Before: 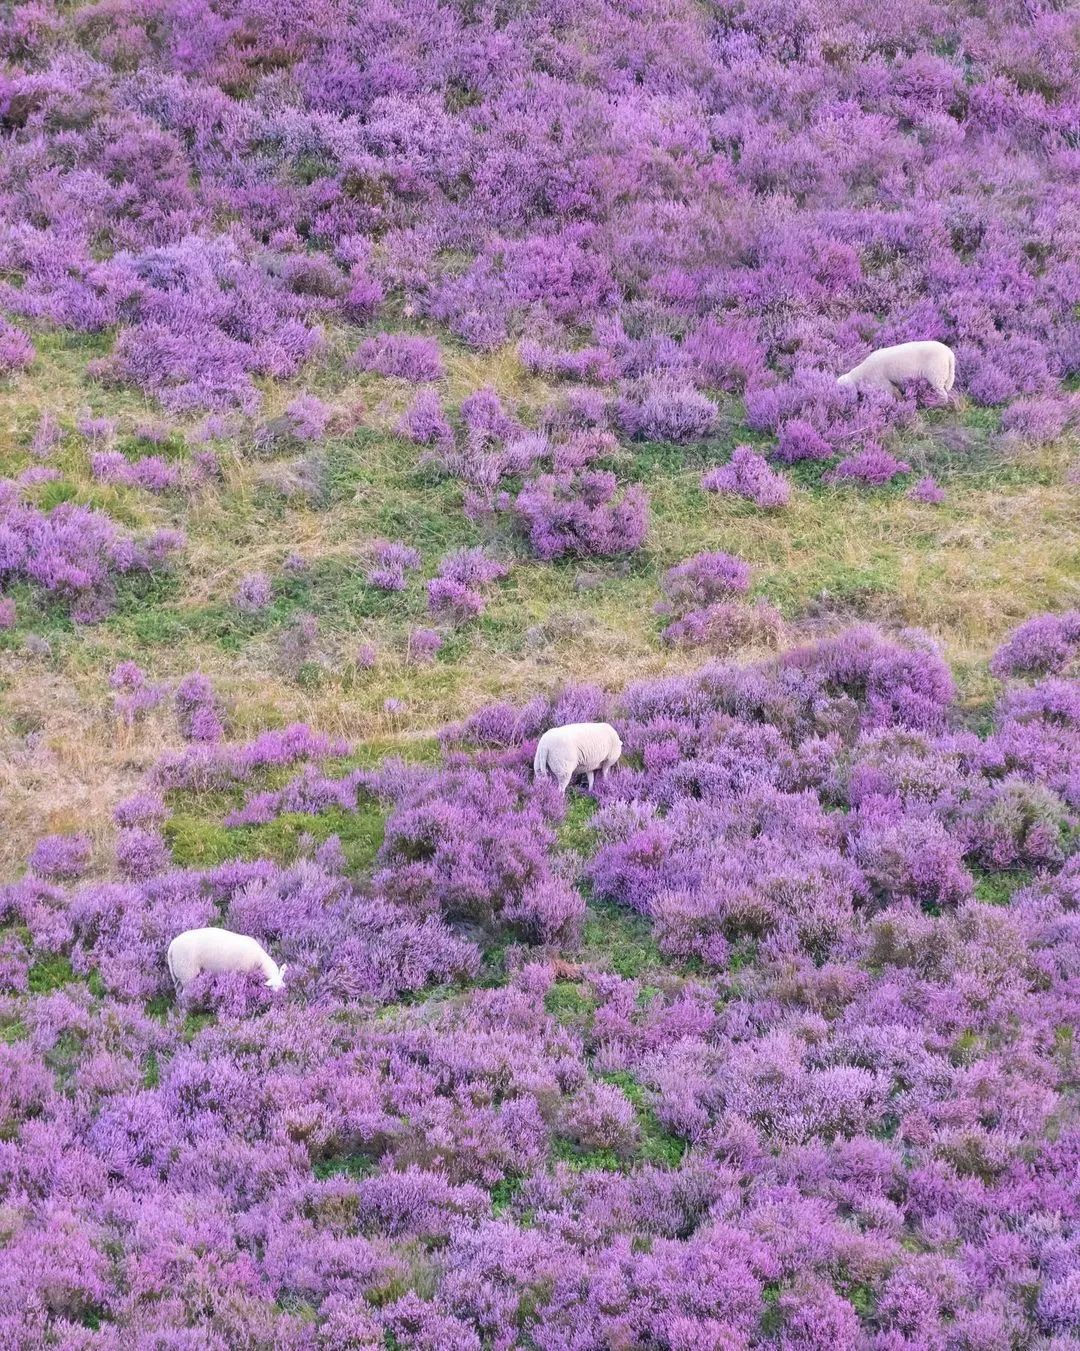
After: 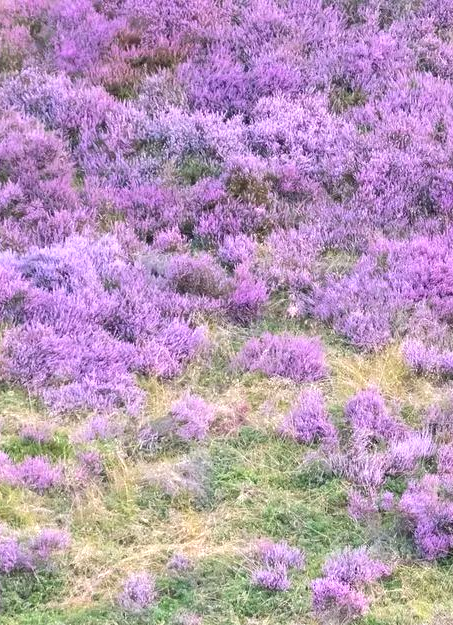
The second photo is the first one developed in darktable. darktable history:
exposure: exposure 0.6 EV, compensate highlight preservation false
crop and rotate: left 10.817%, top 0.062%, right 47.194%, bottom 53.626%
rotate and perspective: automatic cropping original format, crop left 0, crop top 0
